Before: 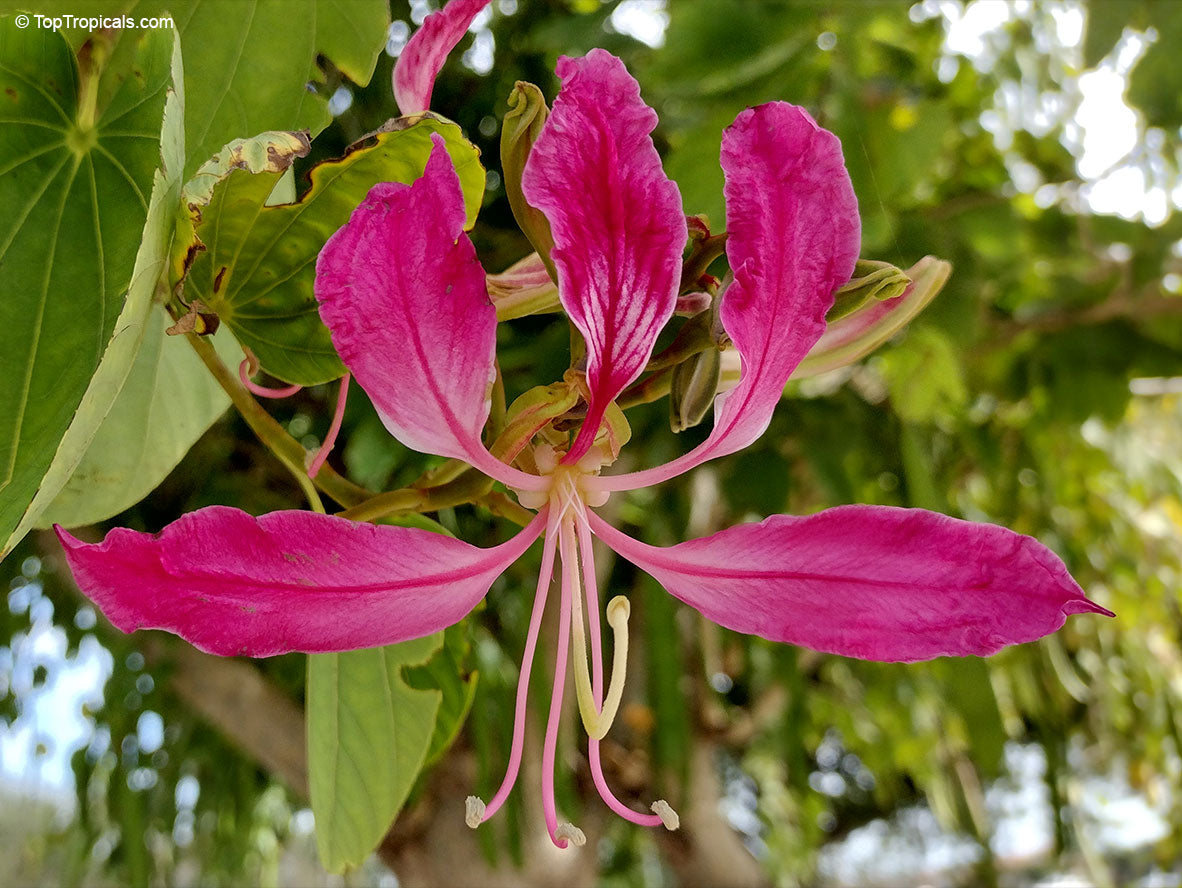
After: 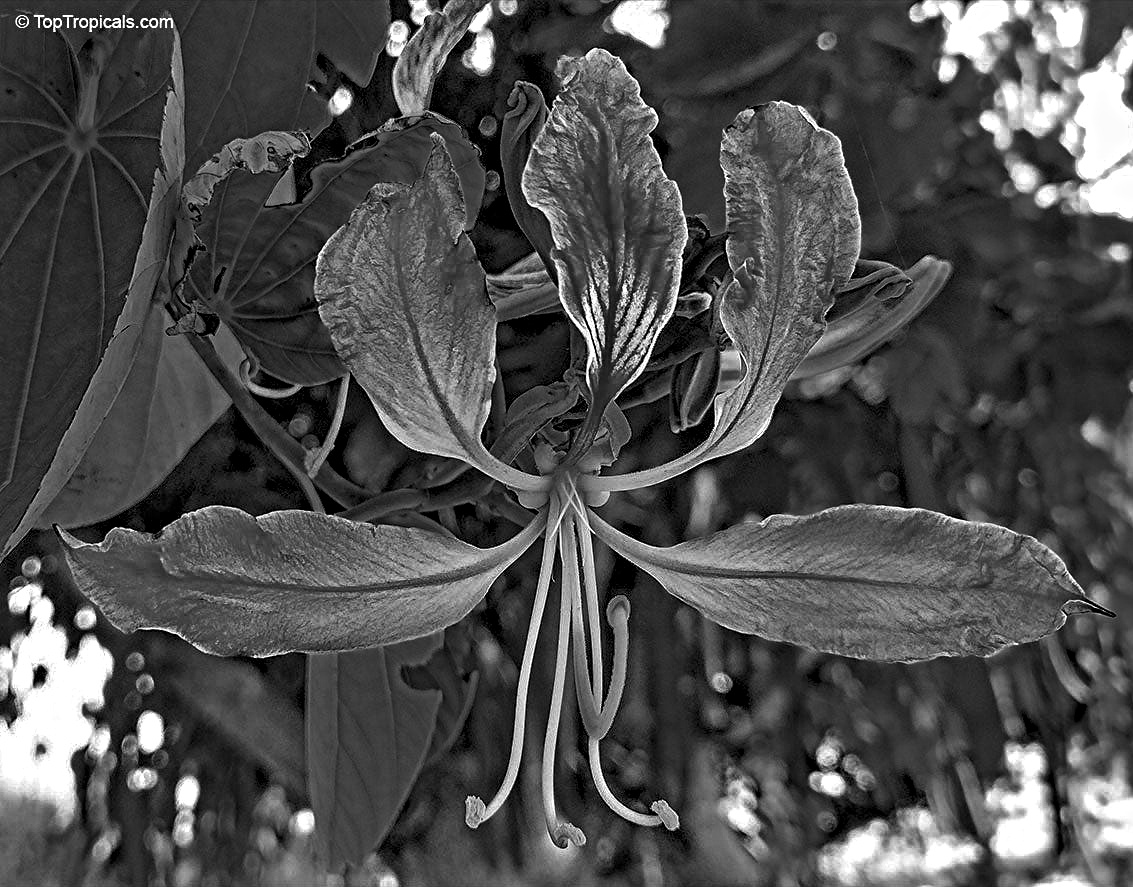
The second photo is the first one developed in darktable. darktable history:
color zones: curves: ch0 [(0.287, 0.048) (0.493, 0.484) (0.737, 0.816)]; ch1 [(0, 0) (0.143, 0) (0.286, 0) (0.429, 0) (0.571, 0) (0.714, 0) (0.857, 0)]
crop: right 4.126%, bottom 0.031%
contrast equalizer: octaves 7, y [[0.406, 0.494, 0.589, 0.753, 0.877, 0.999], [0.5 ×6], [0.5 ×6], [0 ×6], [0 ×6]]
